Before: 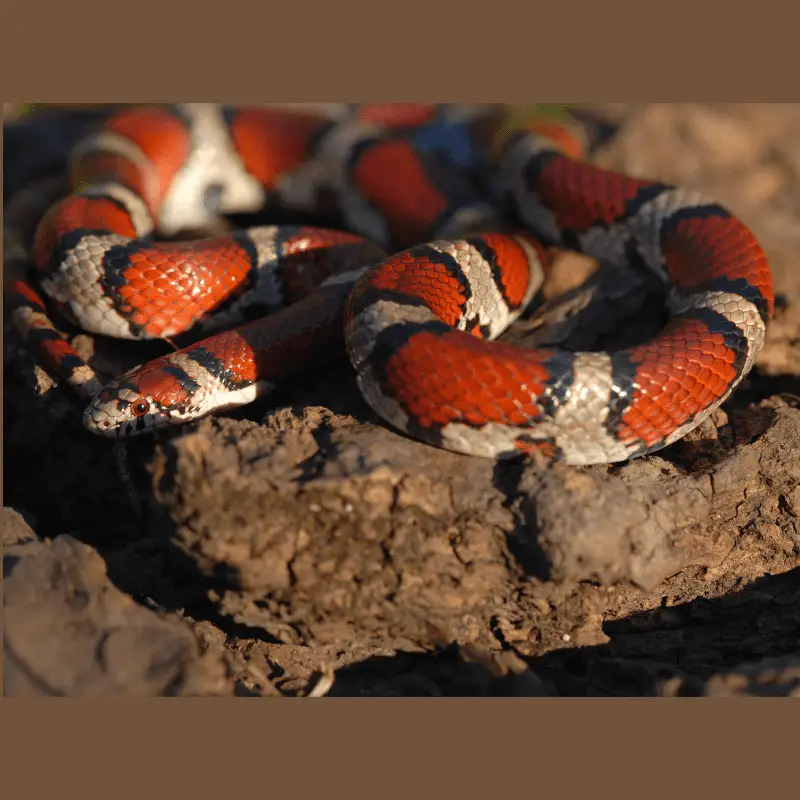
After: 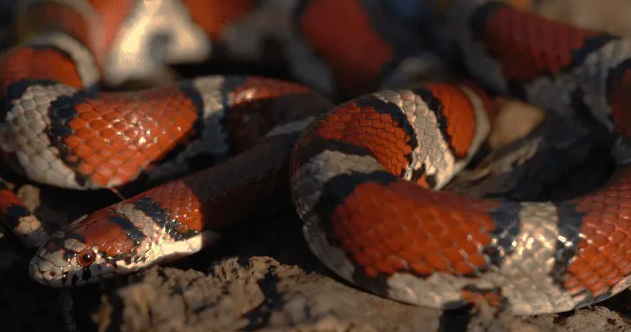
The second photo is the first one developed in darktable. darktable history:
crop: left 6.766%, top 18.773%, right 14.266%, bottom 39.694%
base curve: curves: ch0 [(0, 0) (0.841, 0.609) (1, 1)], preserve colors none
